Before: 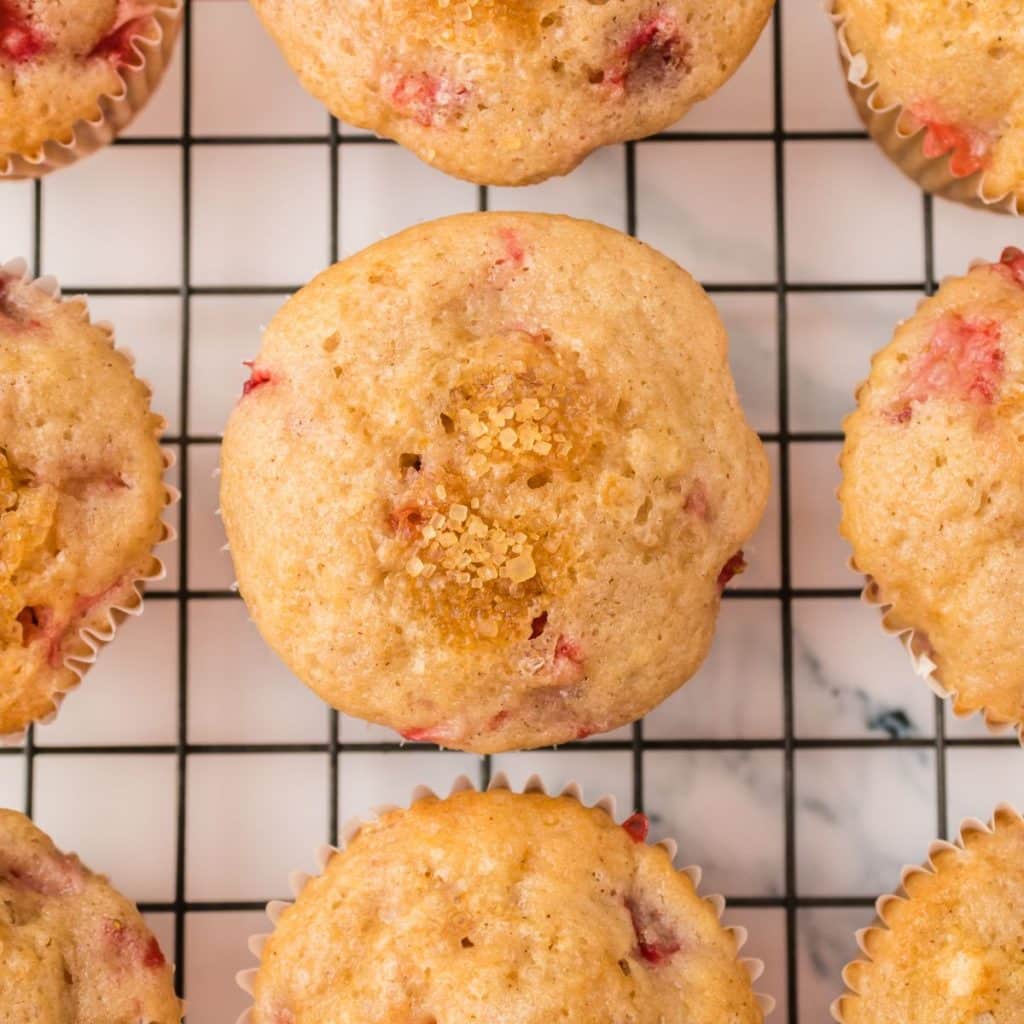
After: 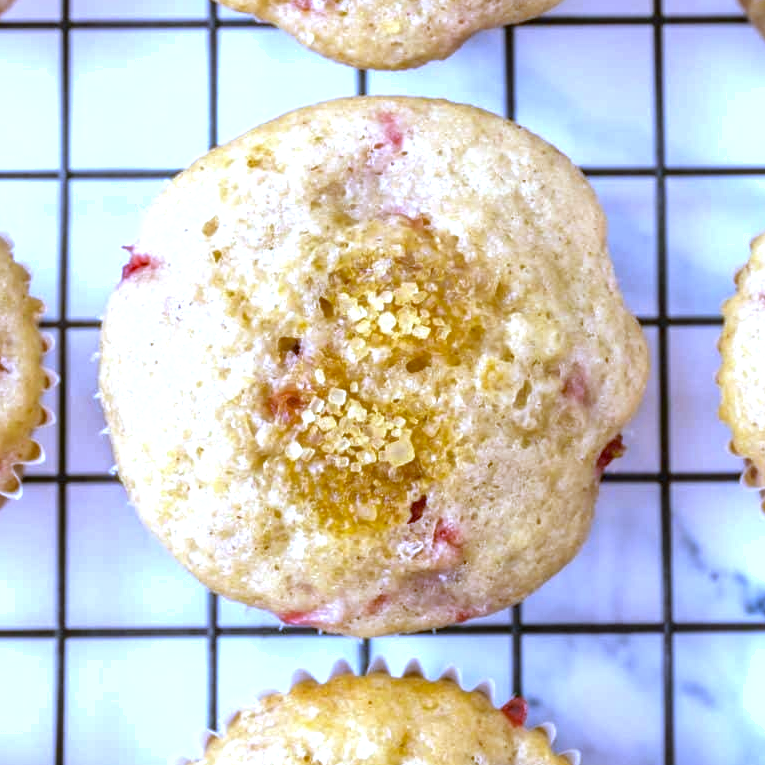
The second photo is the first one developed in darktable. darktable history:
exposure: black level correction 0, exposure 0.953 EV, compensate exposure bias true, compensate highlight preservation false
shadows and highlights: shadows -20, white point adjustment -2, highlights -35
local contrast: on, module defaults
white balance: red 0.766, blue 1.537
crop and rotate: left 11.831%, top 11.346%, right 13.429%, bottom 13.899%
